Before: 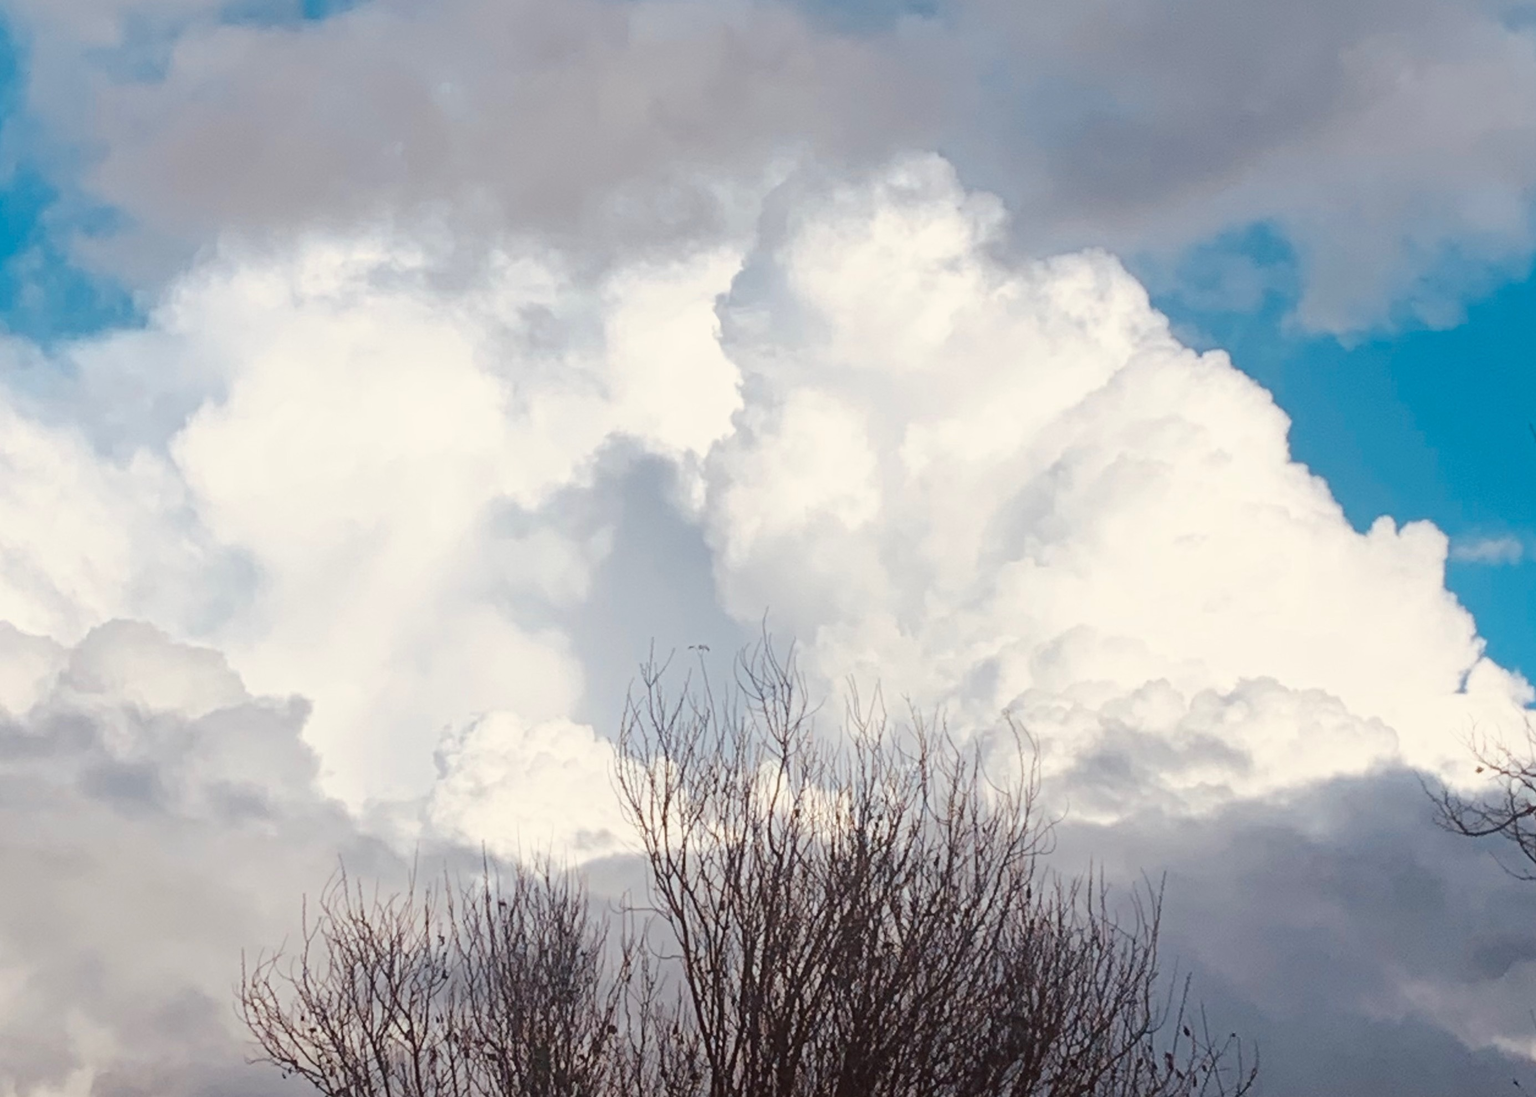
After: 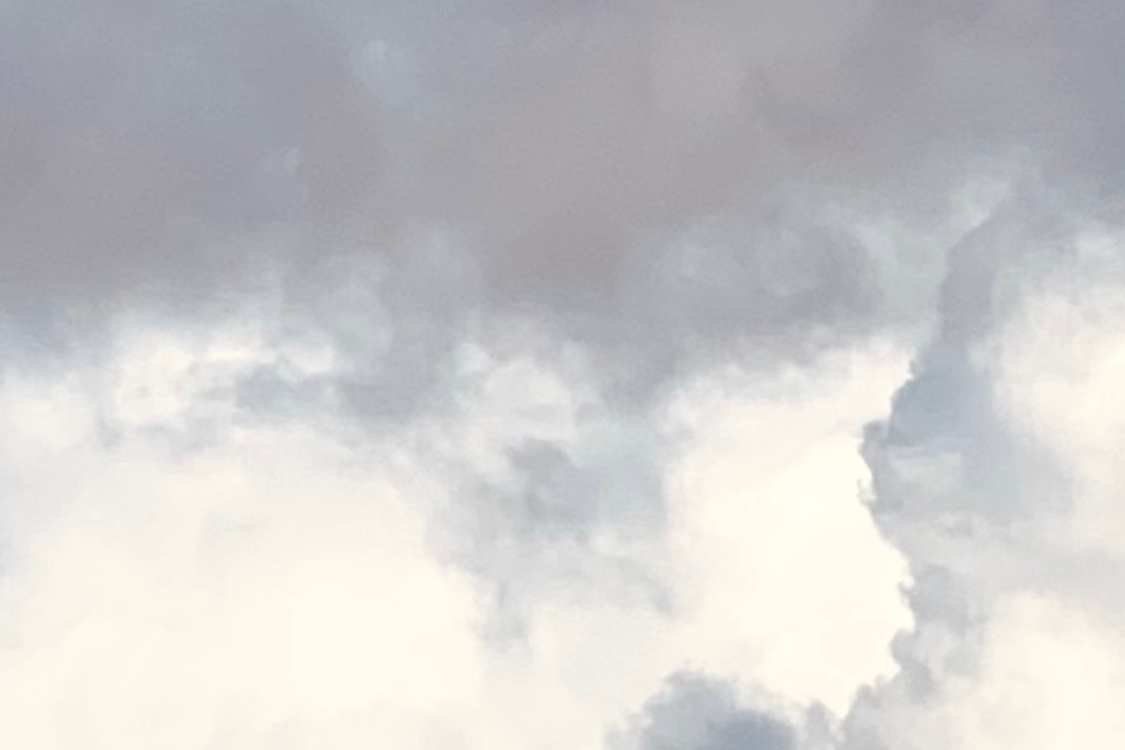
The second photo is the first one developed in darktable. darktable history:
crop: left 15.452%, top 5.459%, right 43.956%, bottom 56.62%
local contrast: on, module defaults
